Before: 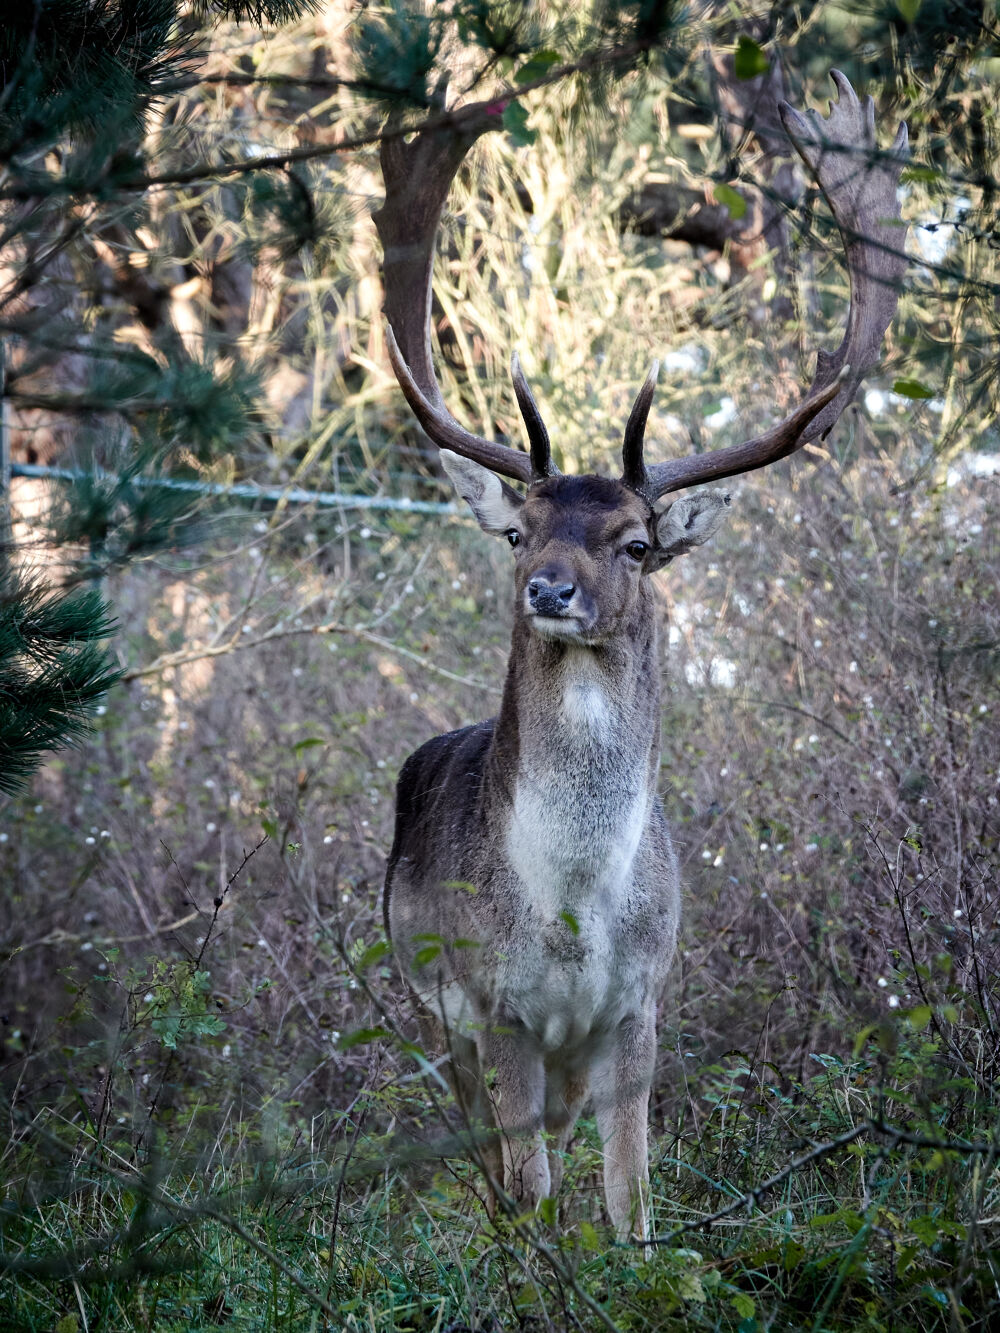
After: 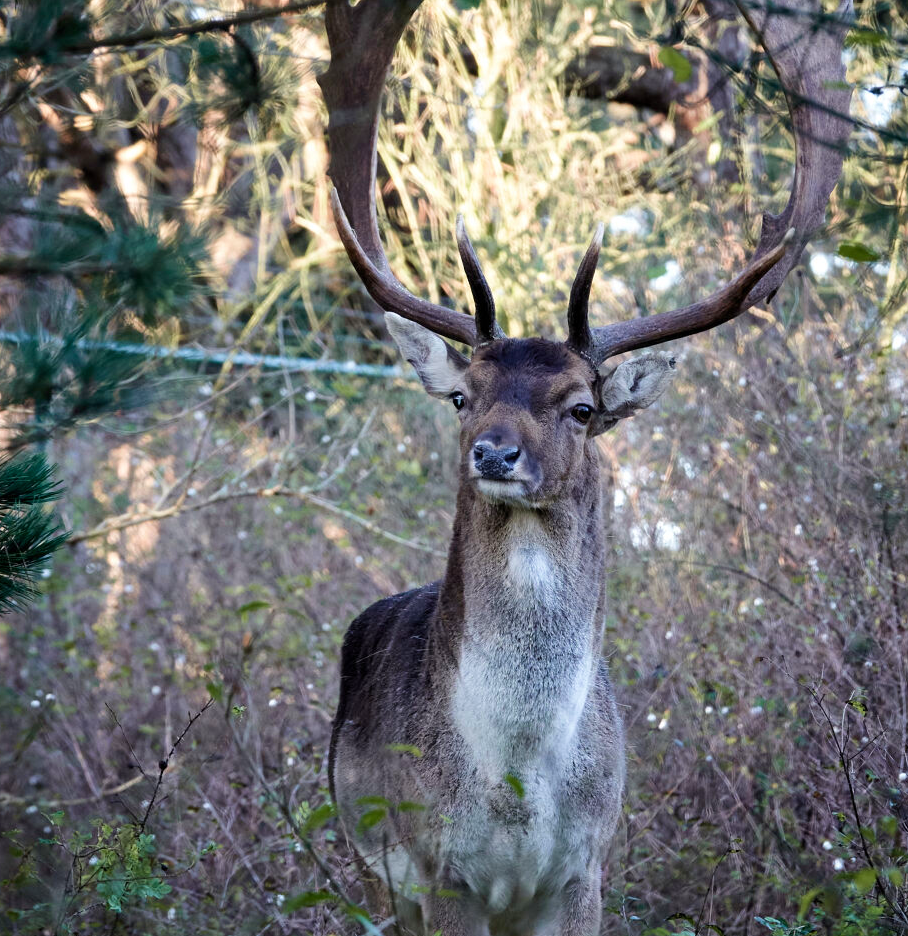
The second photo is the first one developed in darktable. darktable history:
crop: left 5.596%, top 10.314%, right 3.534%, bottom 19.395%
velvia: on, module defaults
